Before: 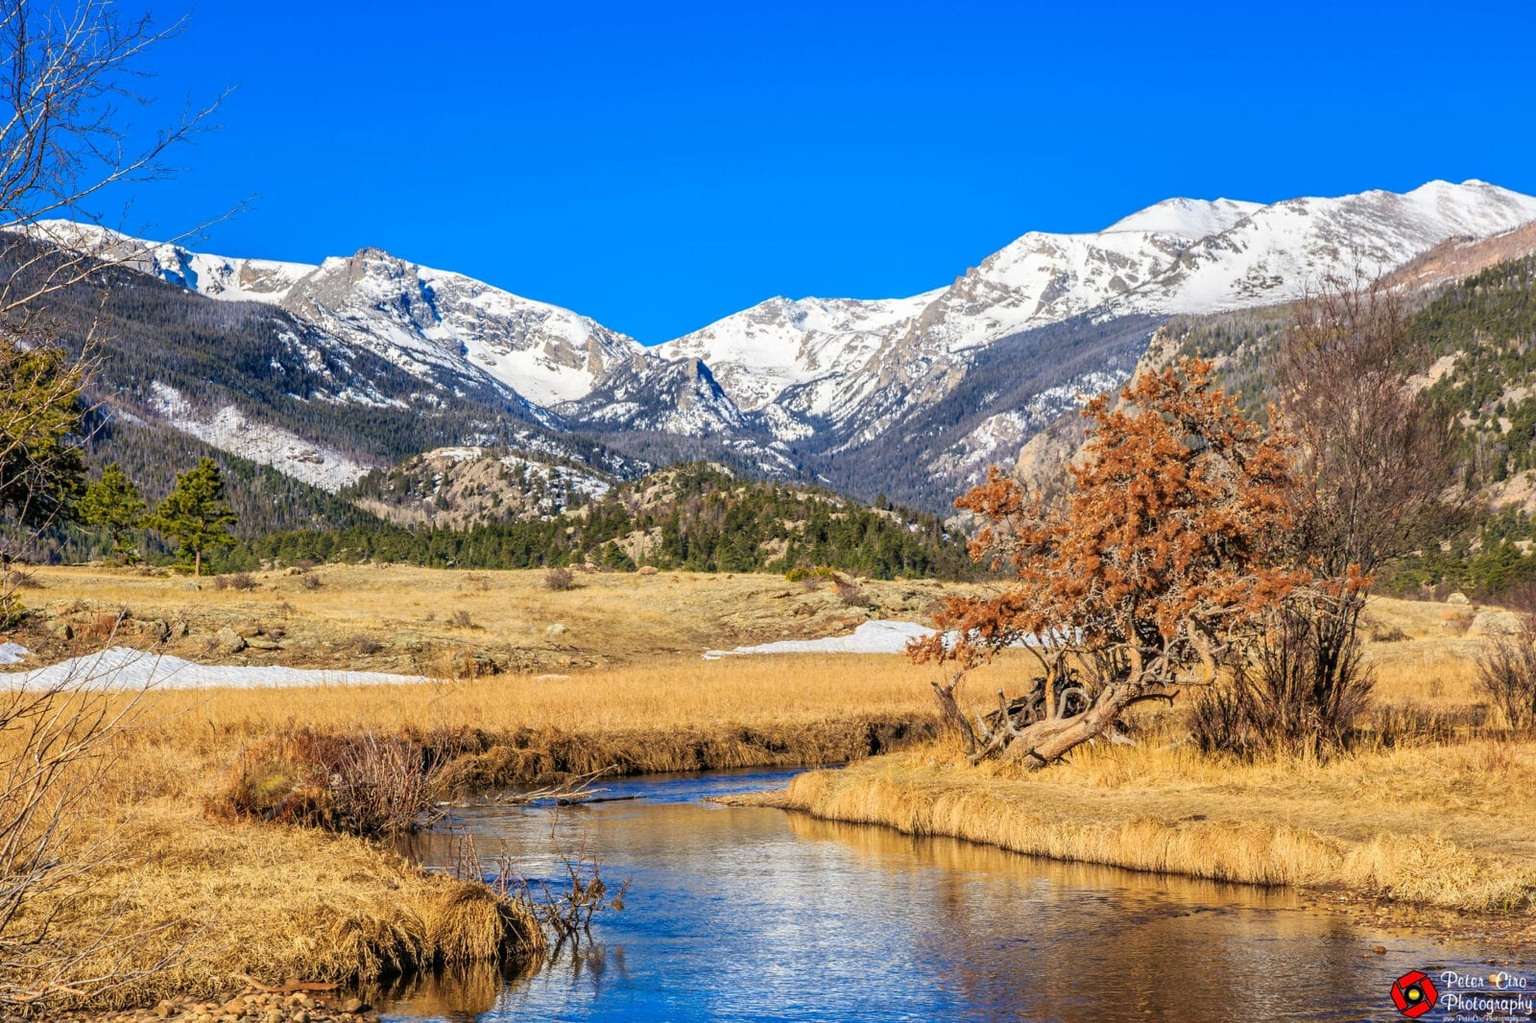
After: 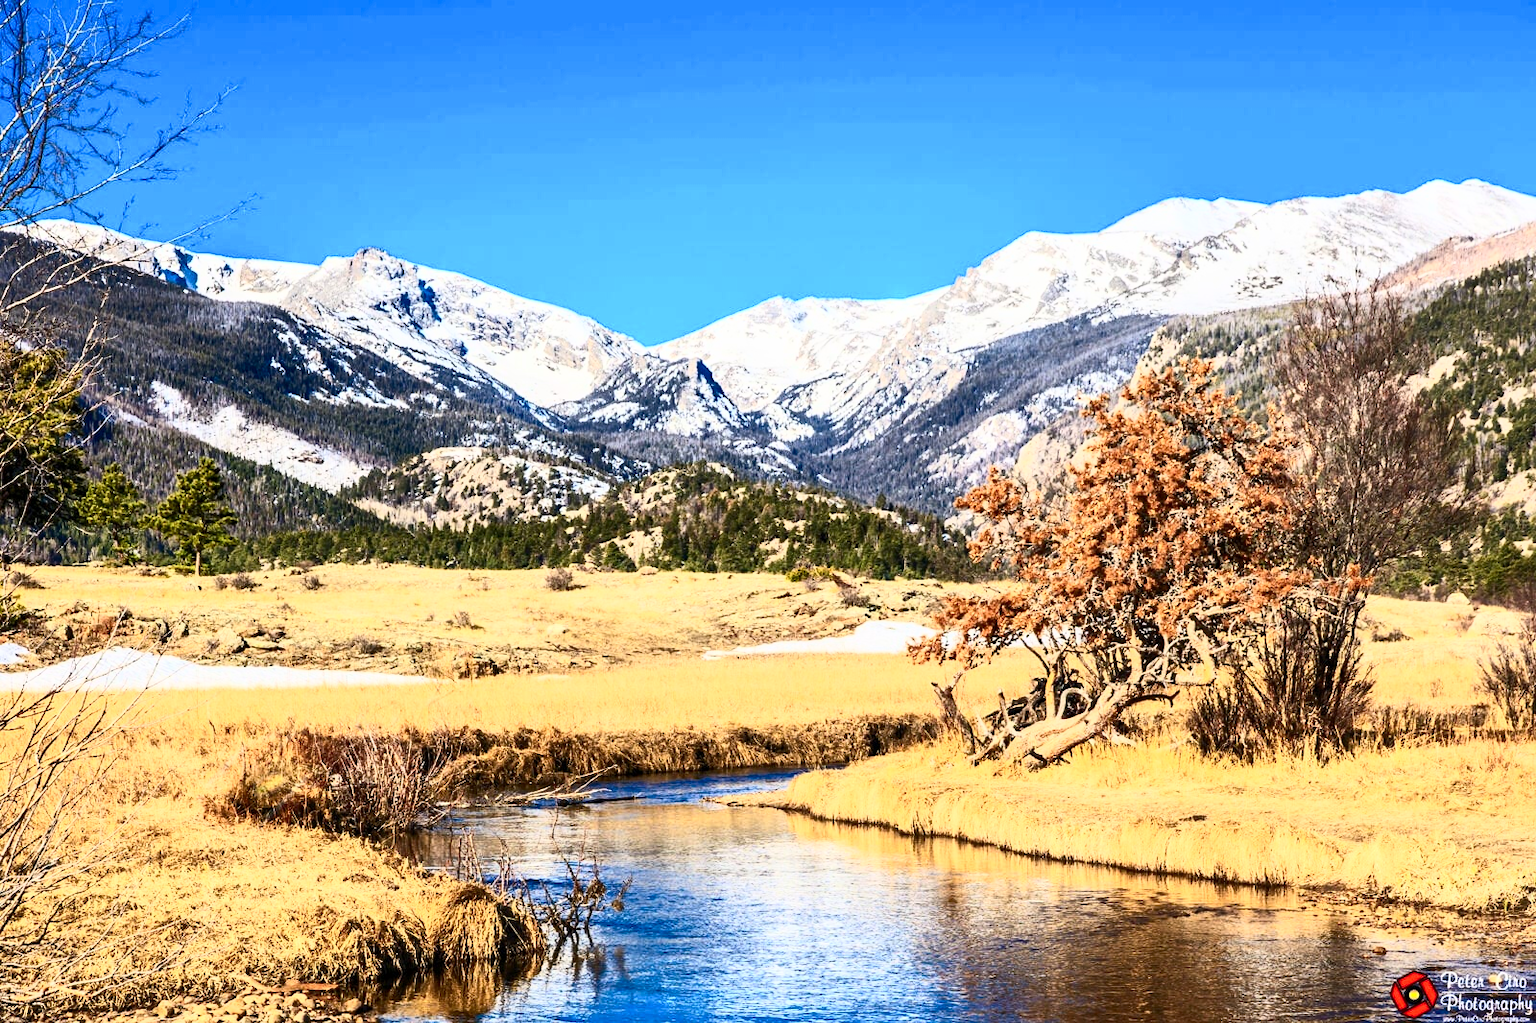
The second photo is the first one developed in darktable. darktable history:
contrast brightness saturation: contrast 0.639, brightness 0.338, saturation 0.137
exposure: black level correction 0.002, exposure -0.103 EV, compensate highlight preservation false
